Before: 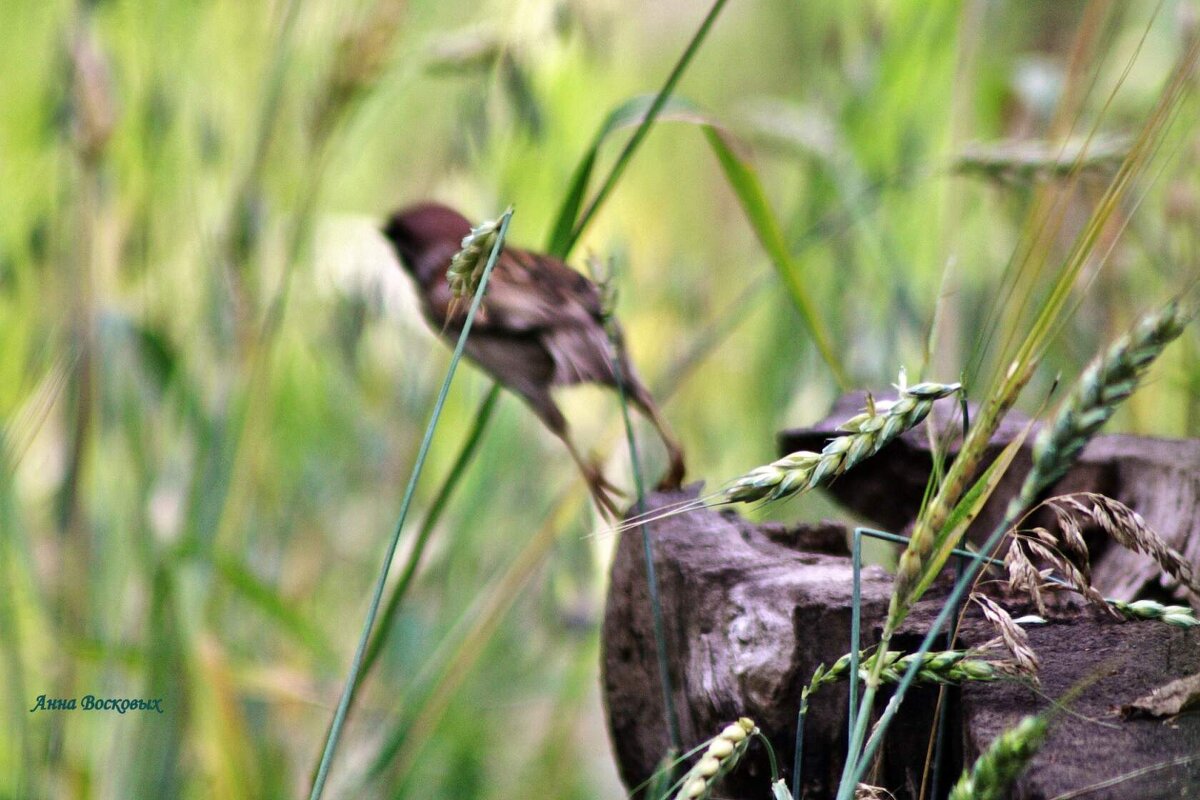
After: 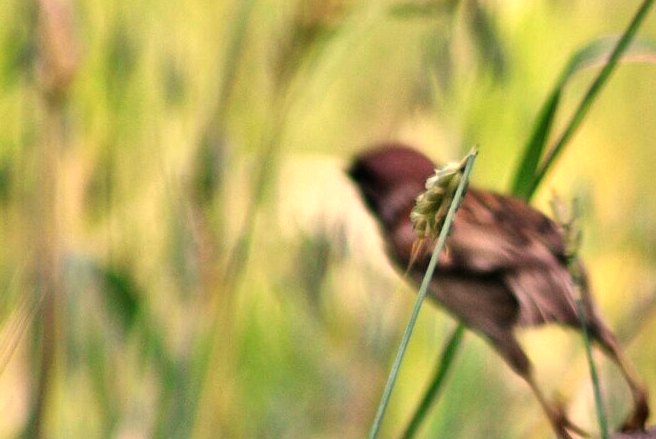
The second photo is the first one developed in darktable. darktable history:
crop and rotate: left 3.047%, top 7.509%, right 42.236%, bottom 37.598%
white balance: red 1.138, green 0.996, blue 0.812
